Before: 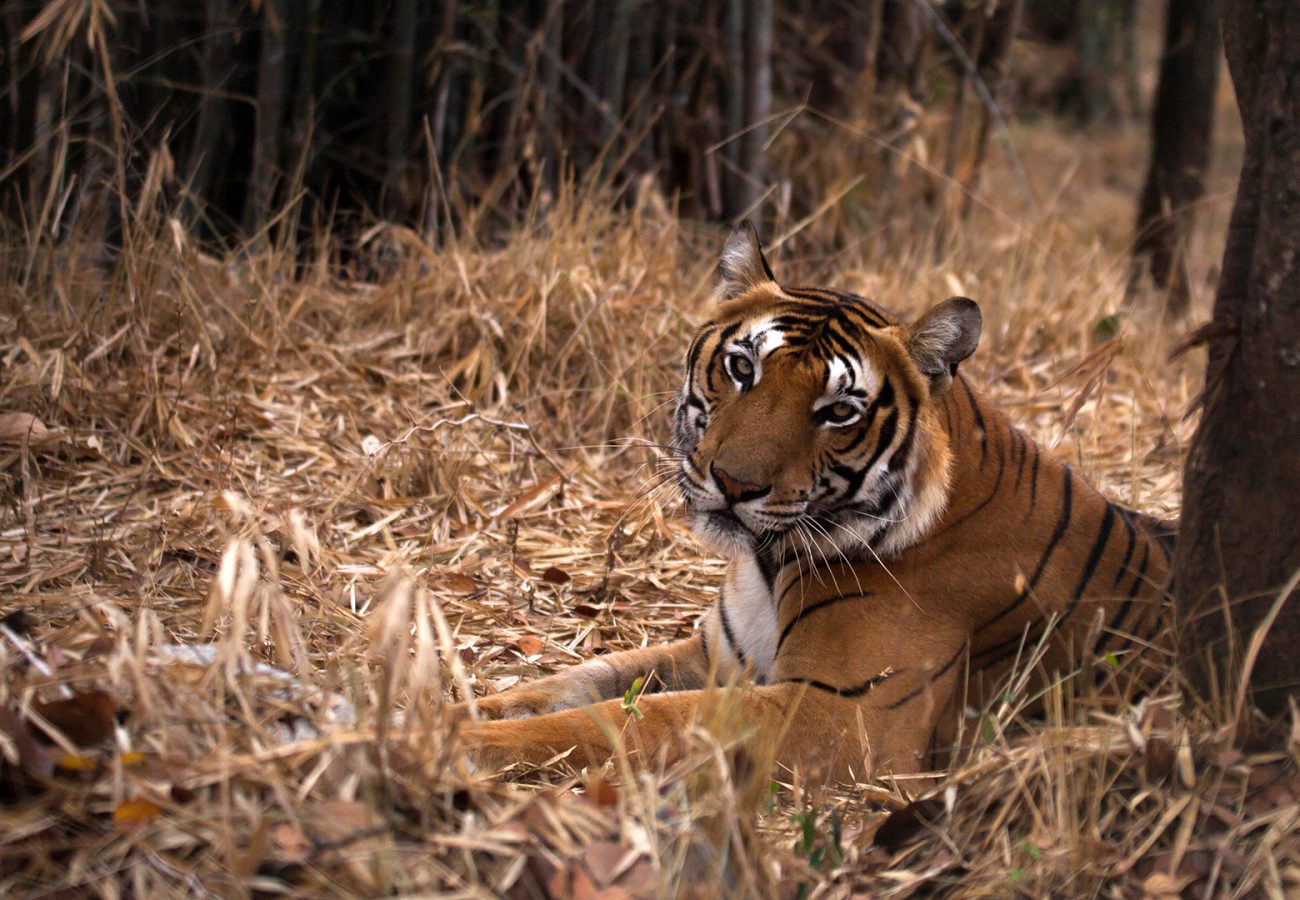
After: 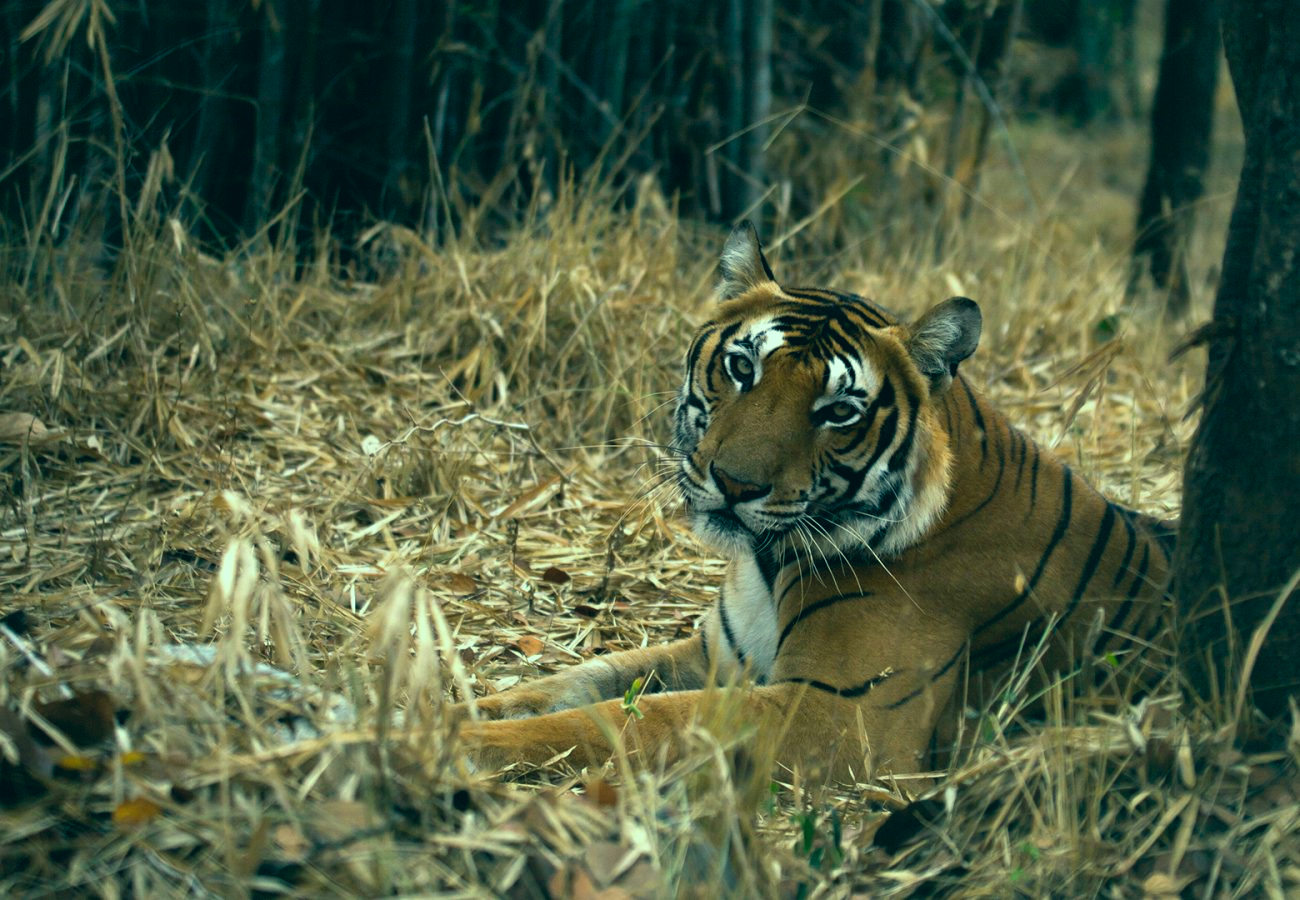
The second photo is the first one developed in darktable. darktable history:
color correction: highlights a* -19.98, highlights b* 9.8, shadows a* -21.18, shadows b* -10.34
